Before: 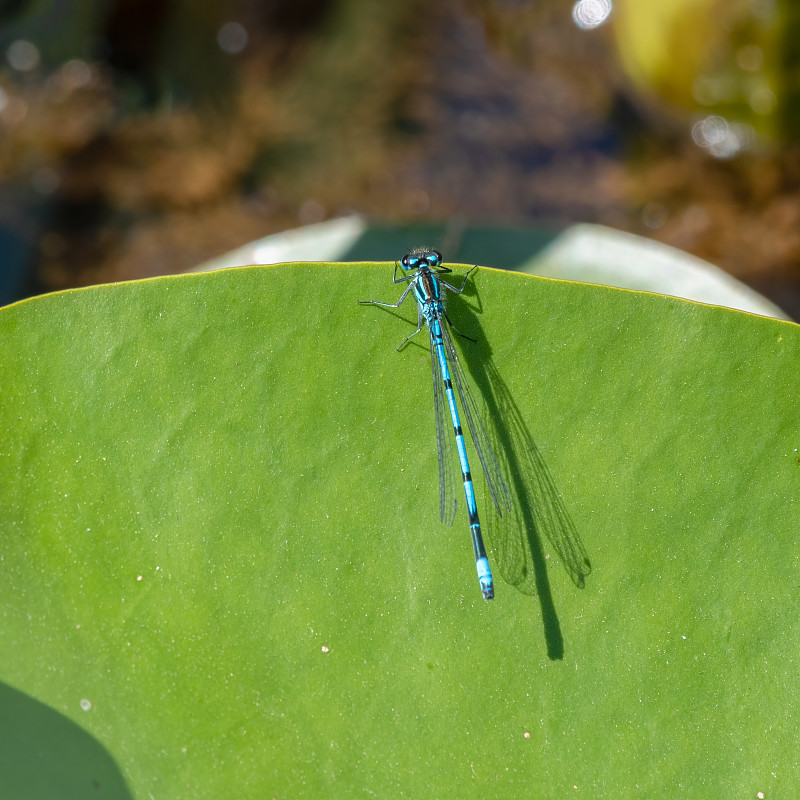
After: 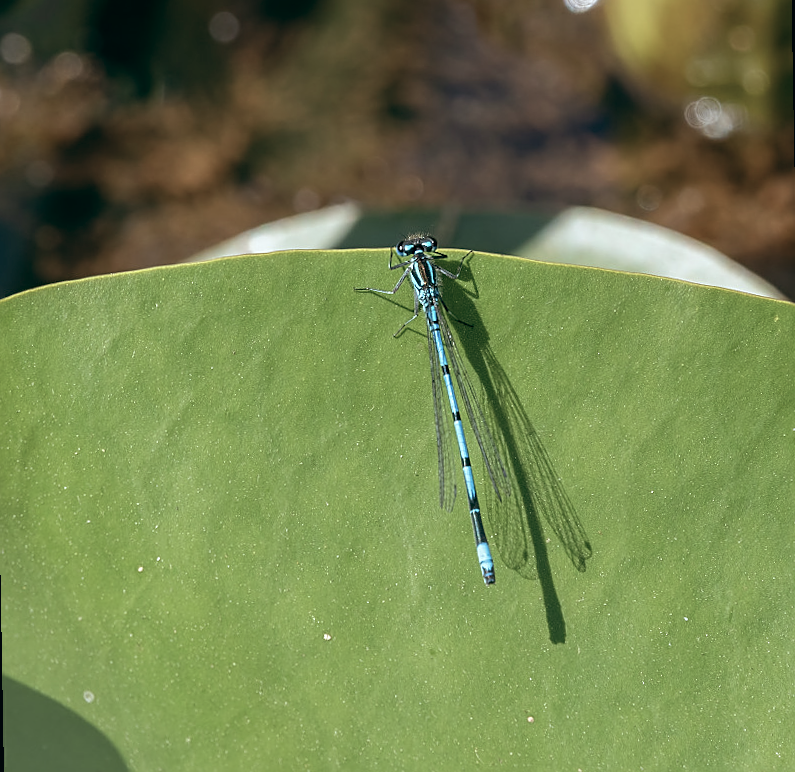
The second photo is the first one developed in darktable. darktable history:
color balance: lift [1, 0.994, 1.002, 1.006], gamma [0.957, 1.081, 1.016, 0.919], gain [0.97, 0.972, 1.01, 1.028], input saturation 91.06%, output saturation 79.8%
rotate and perspective: rotation -1°, crop left 0.011, crop right 0.989, crop top 0.025, crop bottom 0.975
sharpen: on, module defaults
